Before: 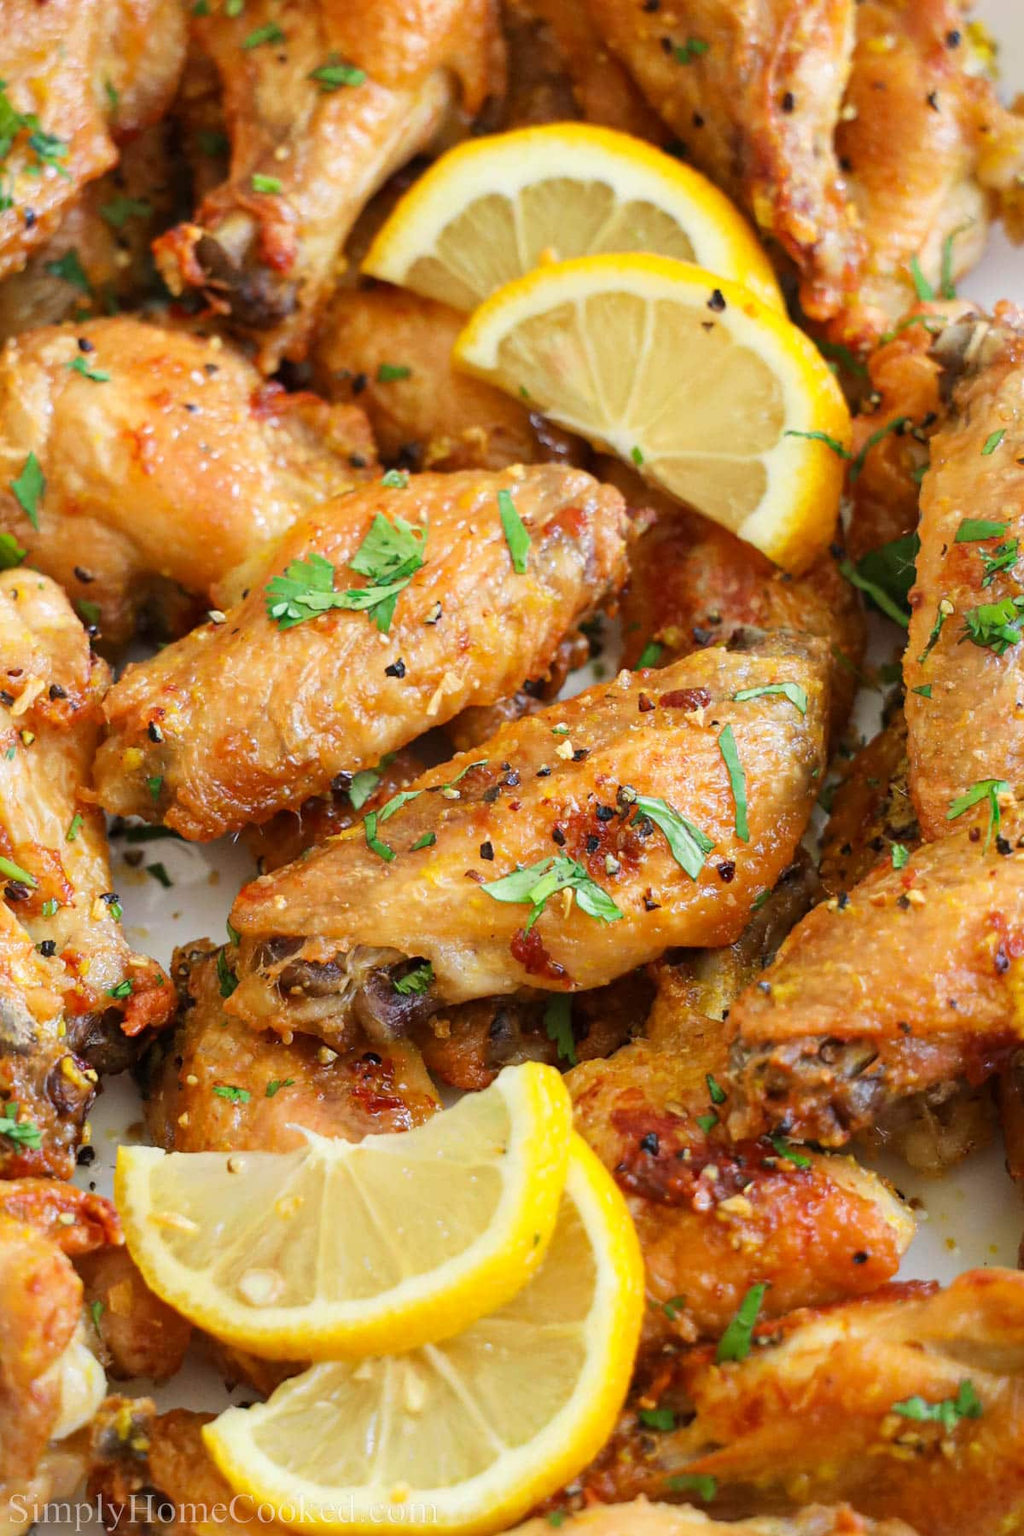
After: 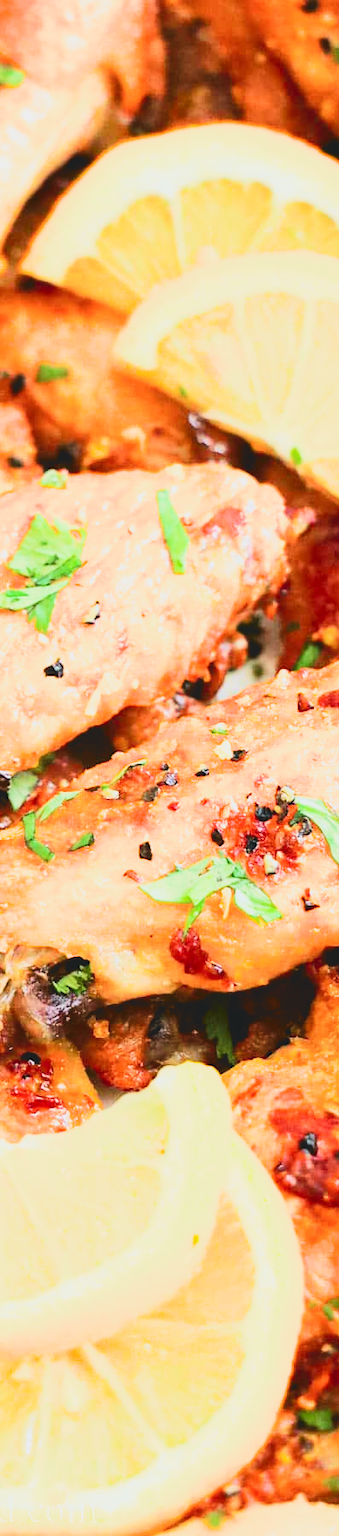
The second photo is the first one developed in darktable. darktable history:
filmic rgb: black relative exposure -5.04 EV, white relative exposure 3.53 EV, hardness 3.17, contrast 1.298, highlights saturation mix -49.67%, iterations of high-quality reconstruction 0
crop: left 33.378%, right 33.376%
exposure: exposure 1 EV, compensate highlight preservation false
tone curve: curves: ch0 [(0, 0.11) (0.181, 0.223) (0.405, 0.46) (0.456, 0.528) (0.634, 0.728) (0.877, 0.89) (0.984, 0.935)]; ch1 [(0, 0.052) (0.443, 0.43) (0.492, 0.485) (0.566, 0.579) (0.595, 0.625) (0.608, 0.654) (0.65, 0.708) (1, 0.961)]; ch2 [(0, 0) (0.33, 0.301) (0.421, 0.443) (0.447, 0.489) (0.495, 0.492) (0.537, 0.57) (0.586, 0.591) (0.663, 0.686) (1, 1)], color space Lab, independent channels, preserve colors none
